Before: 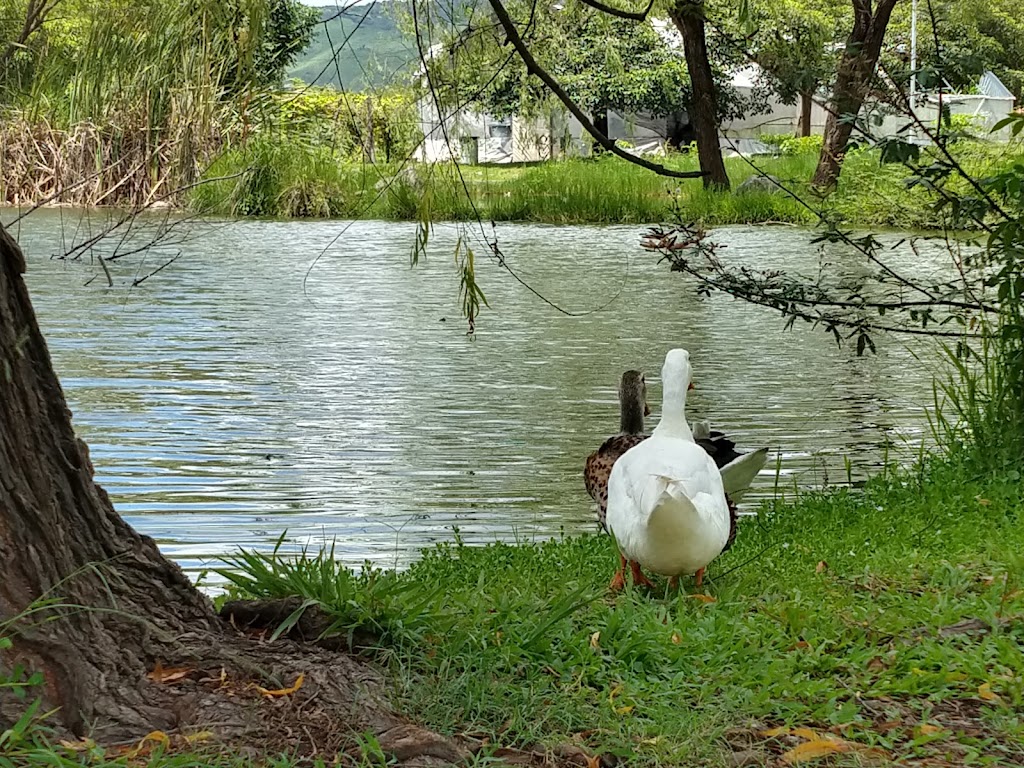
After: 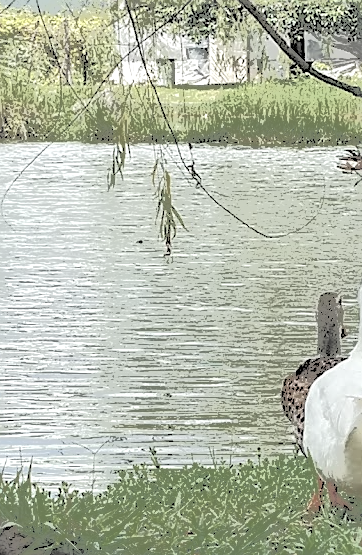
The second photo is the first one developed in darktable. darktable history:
crop and rotate: left 29.678%, top 10.253%, right 34.95%, bottom 17.391%
sharpen: on, module defaults
tone equalizer: edges refinement/feathering 500, mask exposure compensation -1.57 EV, preserve details no
exposure: exposure 0.202 EV, compensate highlight preservation false
tone curve: curves: ch0 [(0, 0) (0.003, 0.011) (0.011, 0.043) (0.025, 0.133) (0.044, 0.226) (0.069, 0.303) (0.1, 0.371) (0.136, 0.429) (0.177, 0.482) (0.224, 0.516) (0.277, 0.539) (0.335, 0.535) (0.399, 0.517) (0.468, 0.498) (0.543, 0.523) (0.623, 0.655) (0.709, 0.83) (0.801, 0.827) (0.898, 0.89) (1, 1)], color space Lab, independent channels, preserve colors none
levels: mode automatic, levels [0, 0.492, 0.984]
contrast brightness saturation: brightness 0.189, saturation -0.498
